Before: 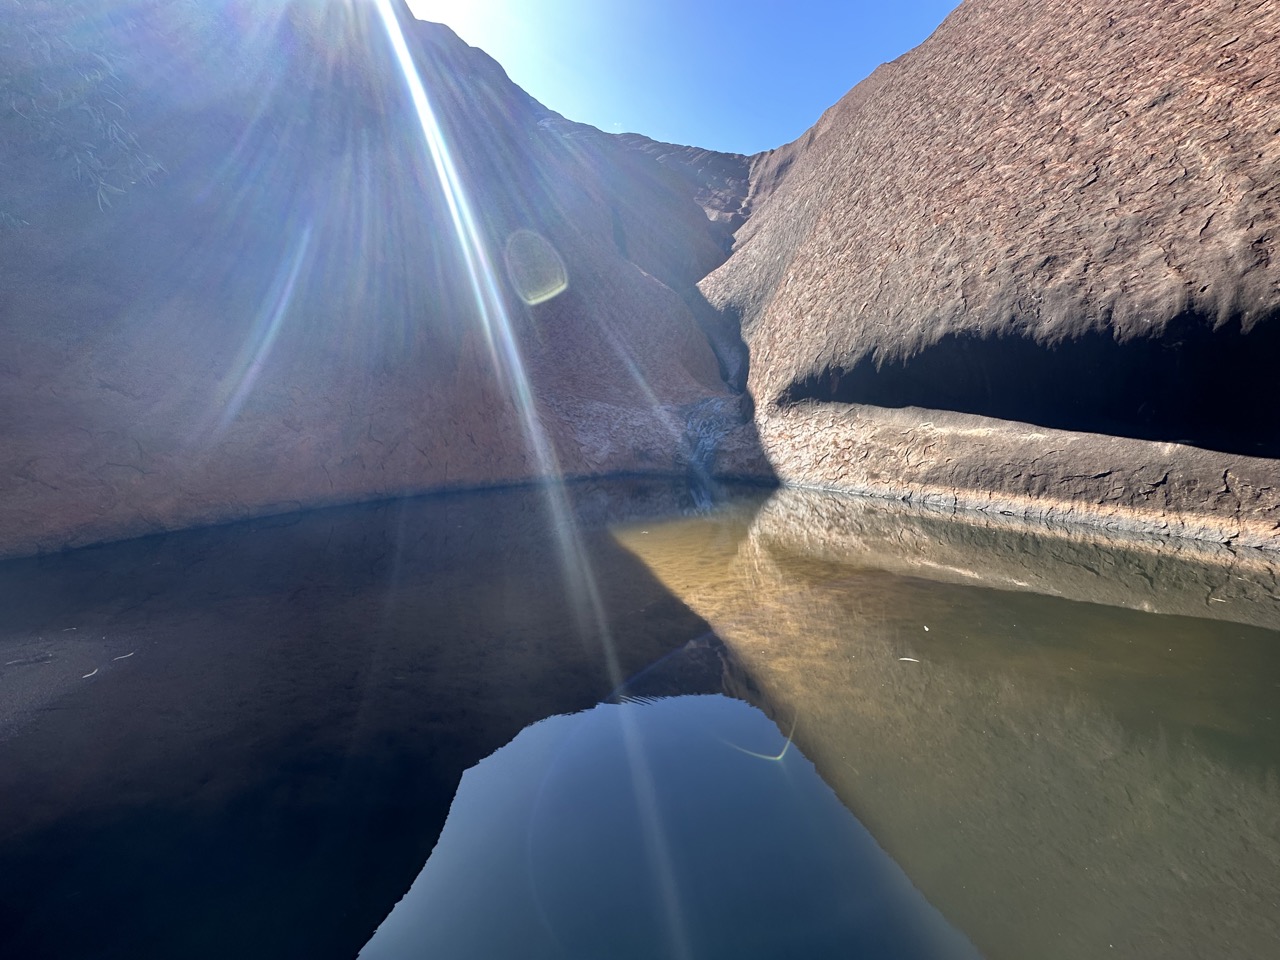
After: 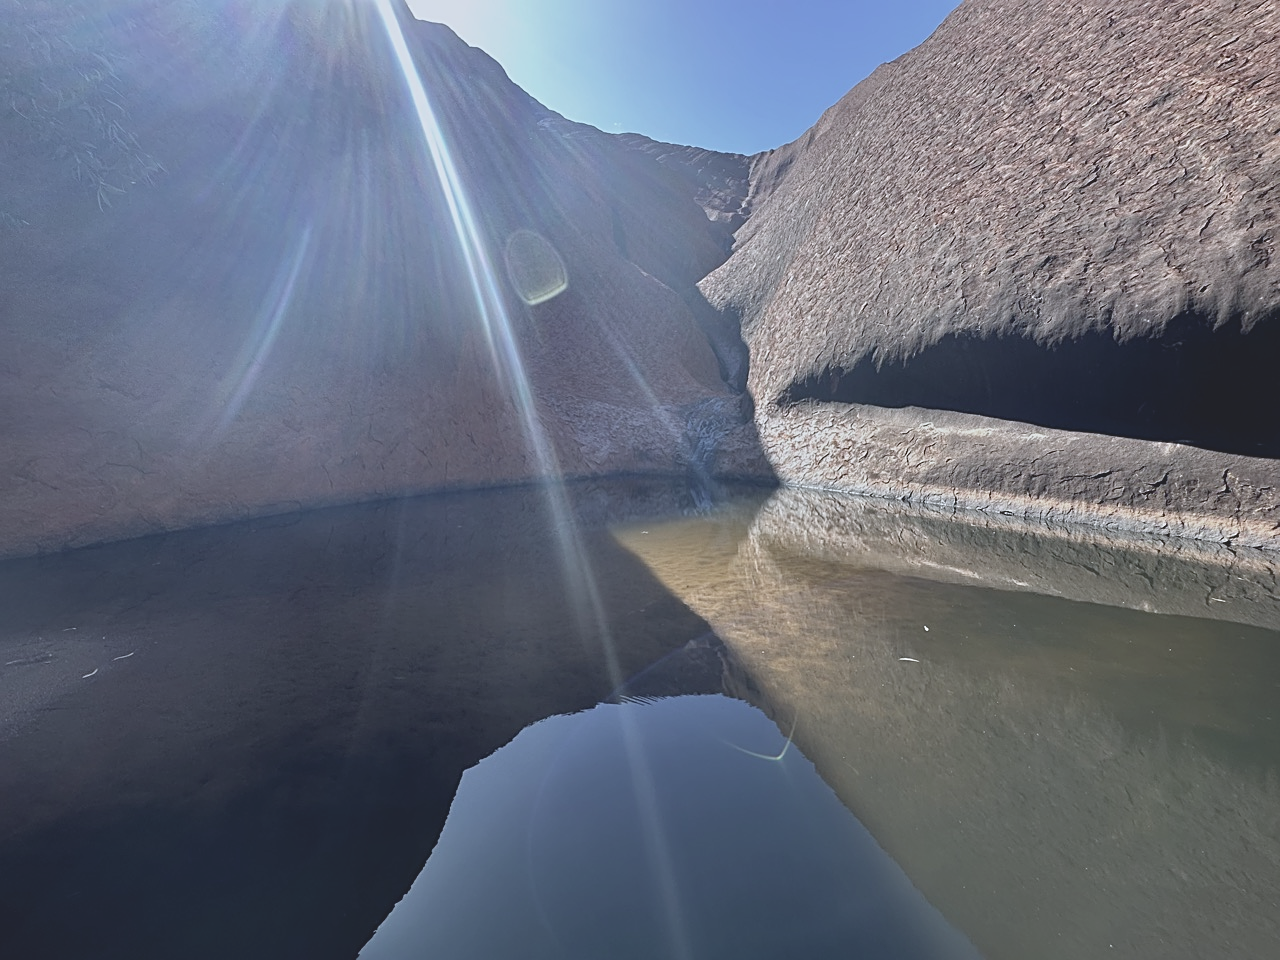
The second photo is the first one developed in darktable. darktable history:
sharpen: on, module defaults
contrast brightness saturation: contrast -0.26, saturation -0.43
contrast equalizer: octaves 7, y [[0.6 ×6], [0.55 ×6], [0 ×6], [0 ×6], [0 ×6]], mix 0.15
white balance: red 0.954, blue 1.079
